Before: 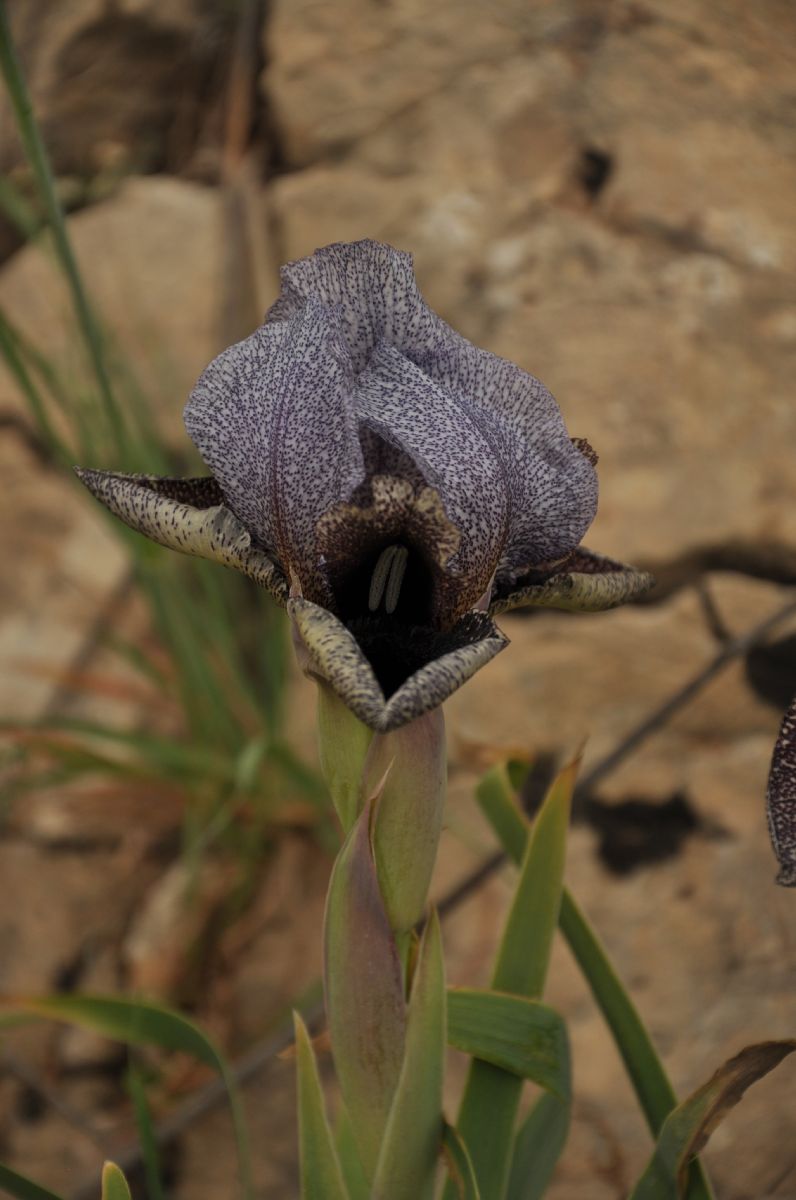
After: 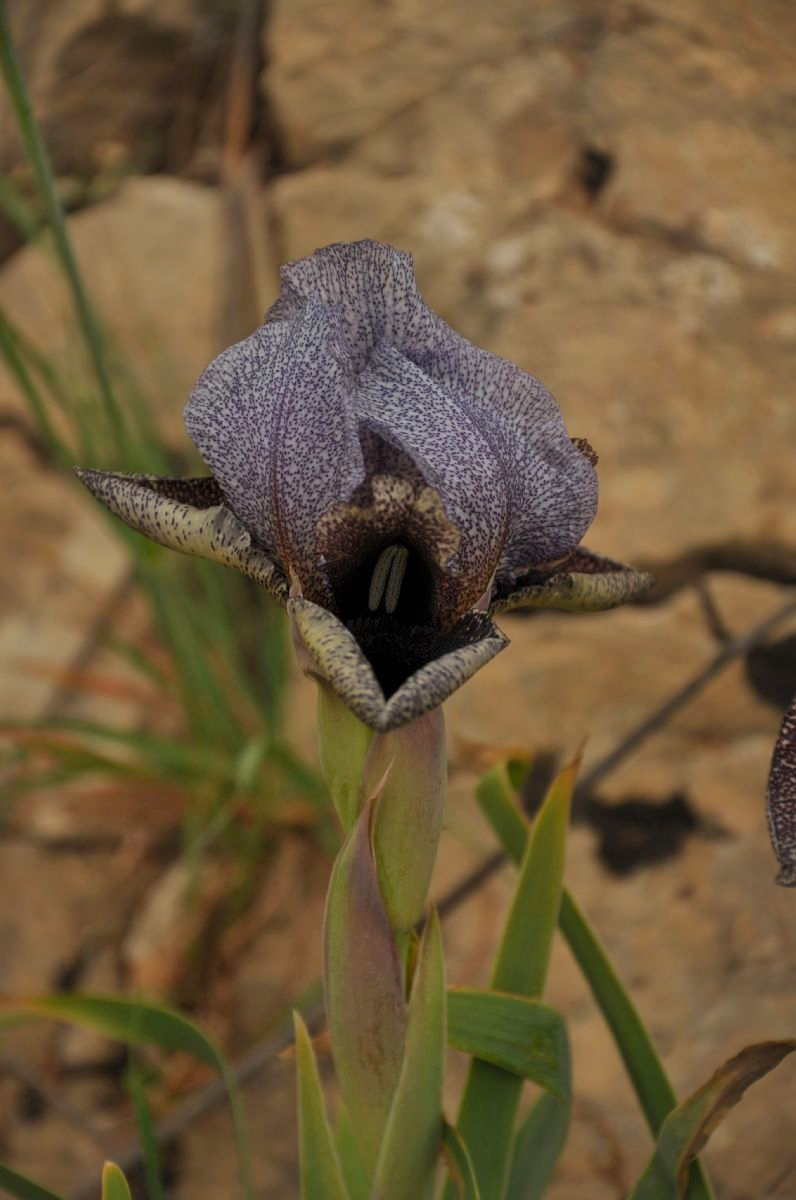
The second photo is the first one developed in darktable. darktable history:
shadows and highlights: shadows 43.19, highlights 6.76
contrast brightness saturation: saturation 0.181
tone equalizer: on, module defaults
